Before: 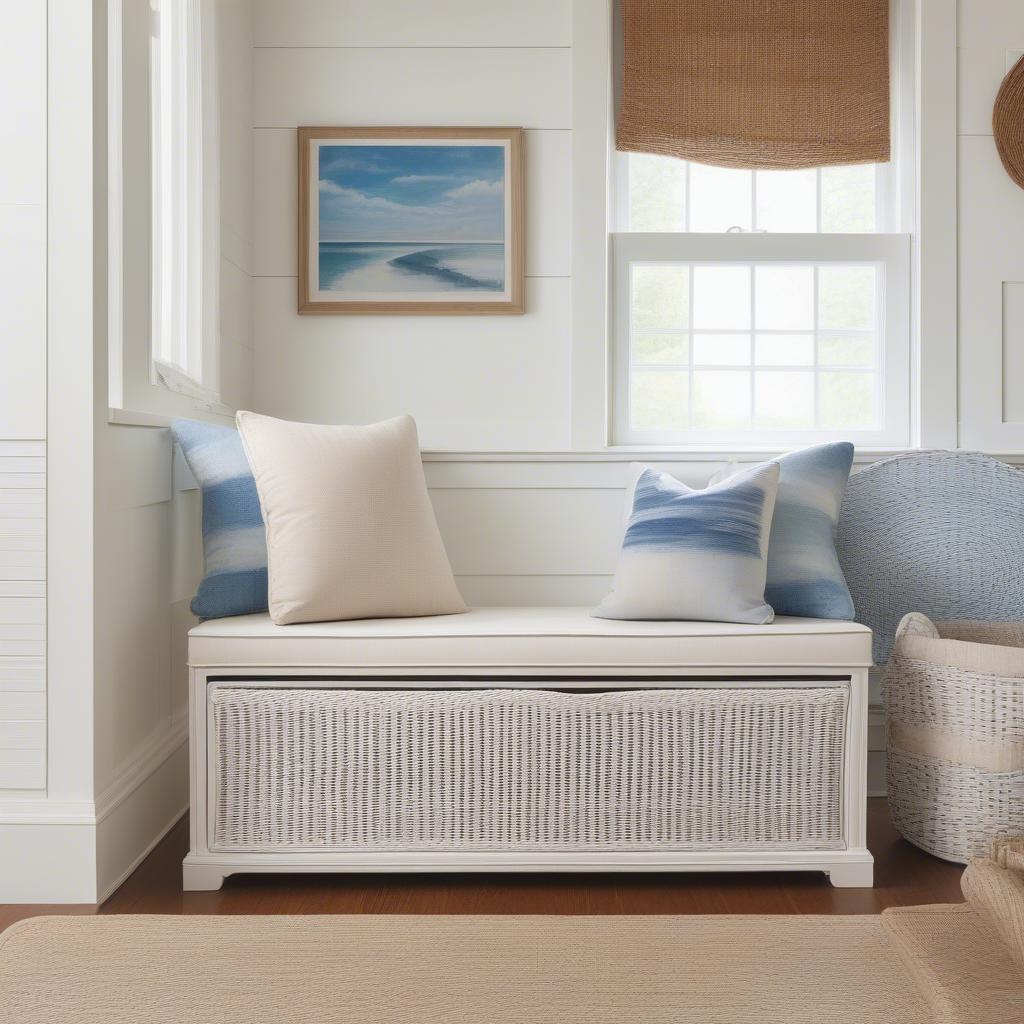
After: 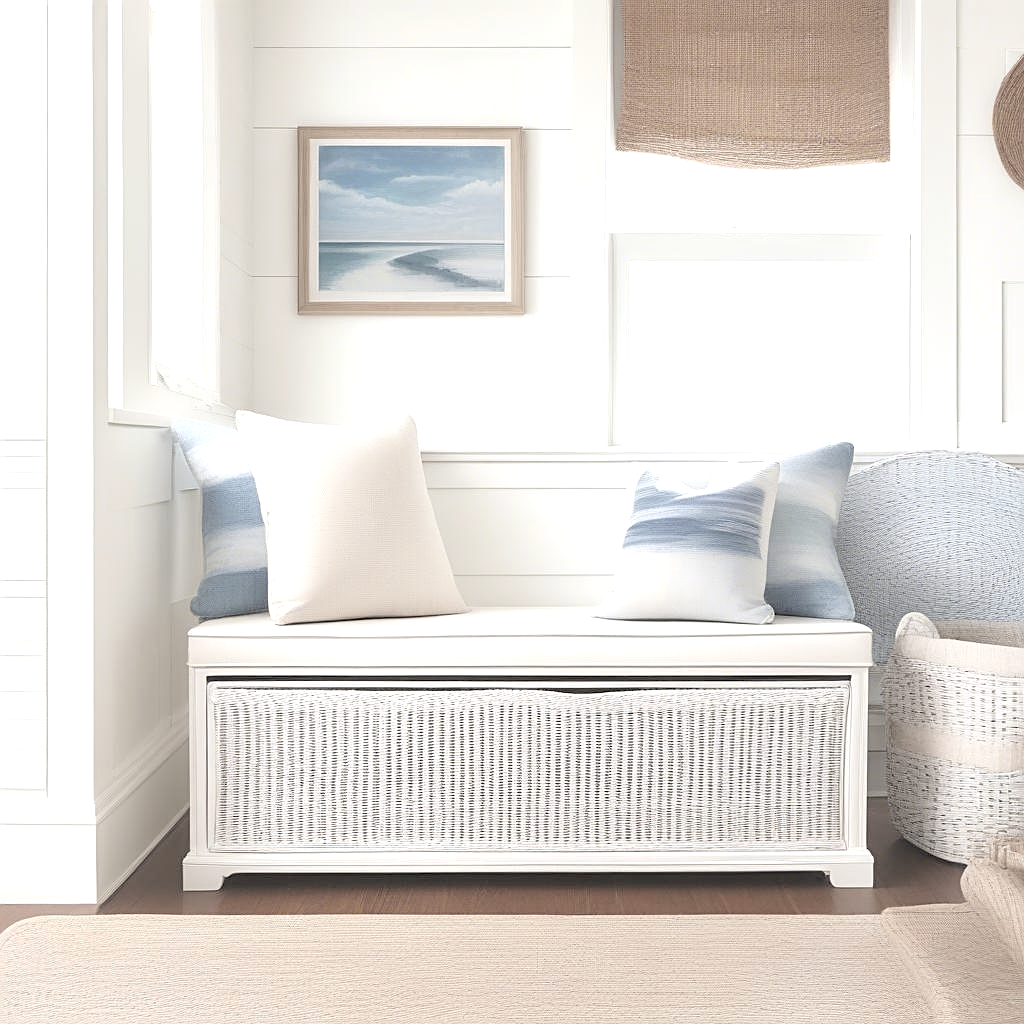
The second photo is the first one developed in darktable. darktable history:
shadows and highlights: shadows -10, white point adjustment 1.5, highlights 10
sharpen: on, module defaults
exposure: exposure 0.766 EV, compensate highlight preservation false
contrast brightness saturation: brightness 0.18, saturation -0.5
